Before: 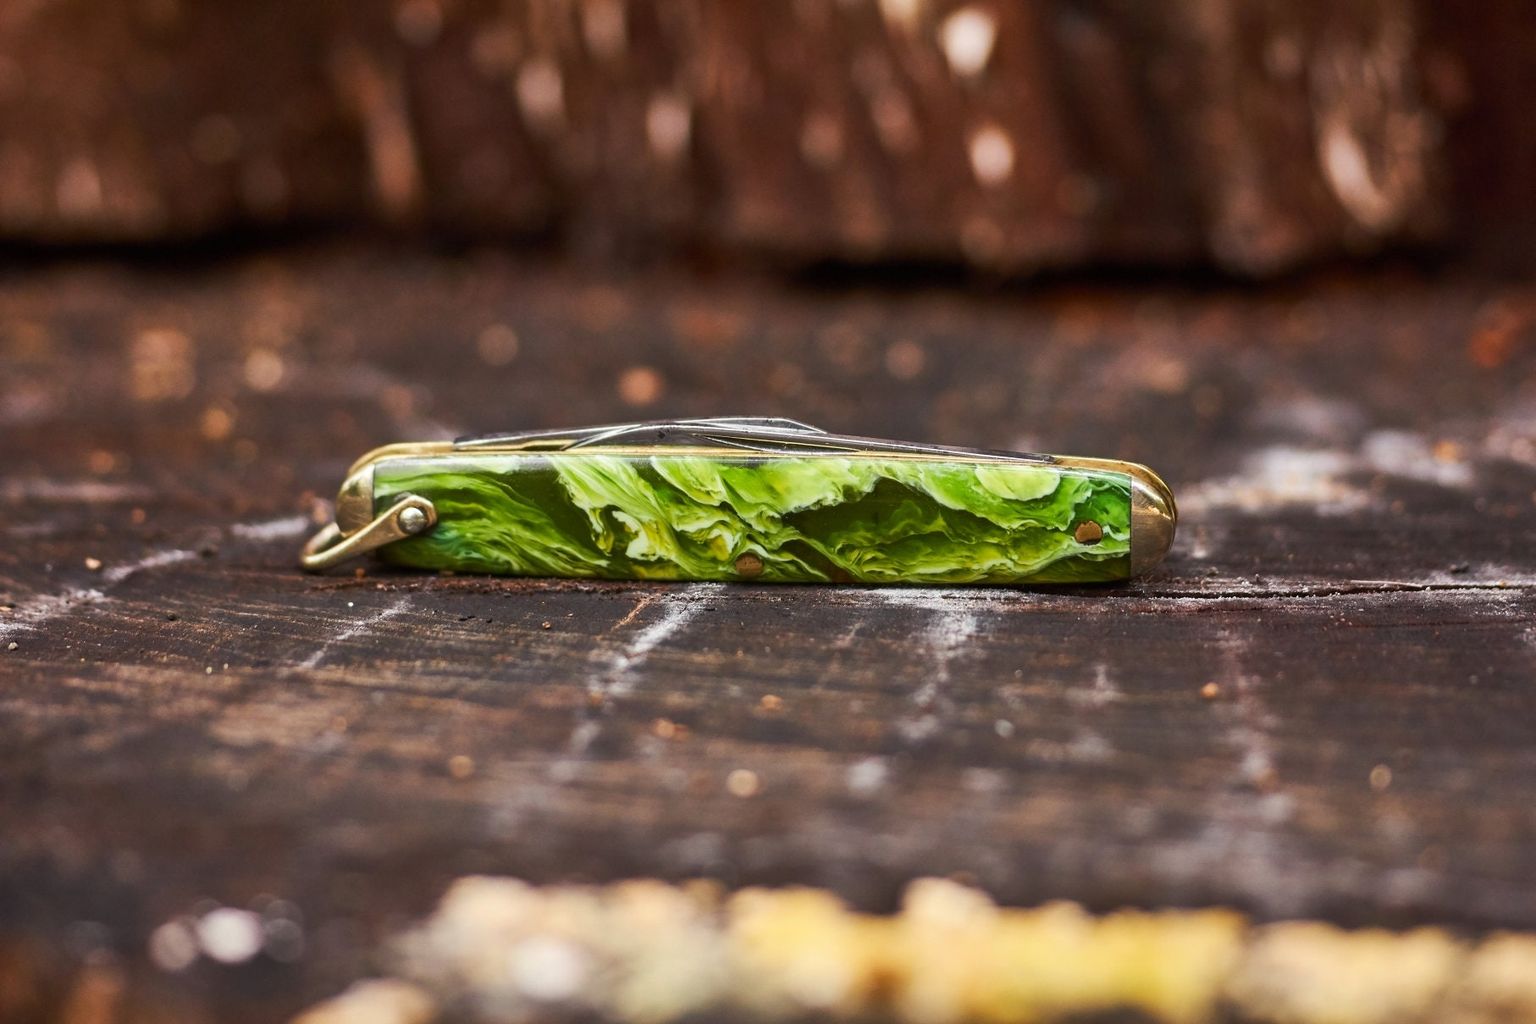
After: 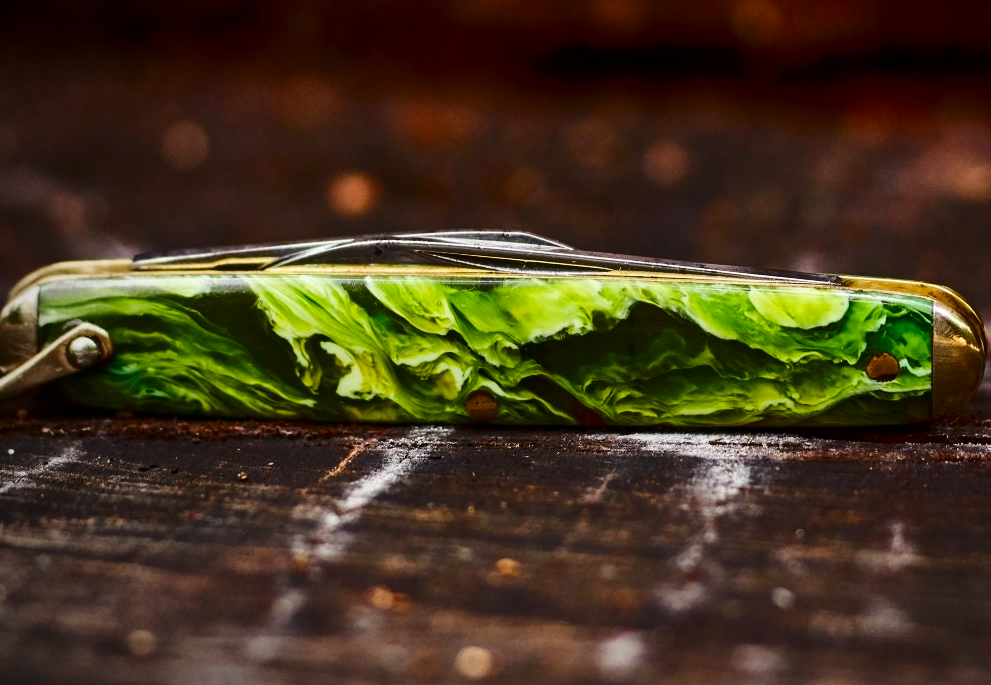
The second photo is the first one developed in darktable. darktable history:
color balance rgb: linear chroma grading › global chroma 24.478%, perceptual saturation grading › global saturation 0.037%
contrast brightness saturation: contrast 0.187, brightness -0.227, saturation 0.108
crop and rotate: left 22.249%, top 21.741%, right 23.097%, bottom 21.565%
vignetting: fall-off radius 61.25%, center (0.22, -0.236)
